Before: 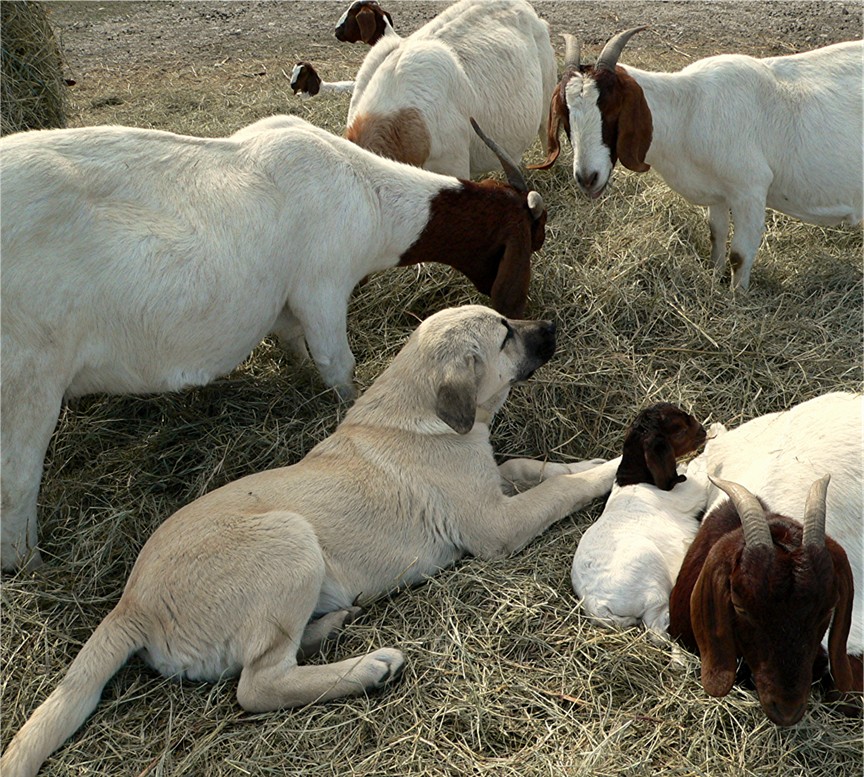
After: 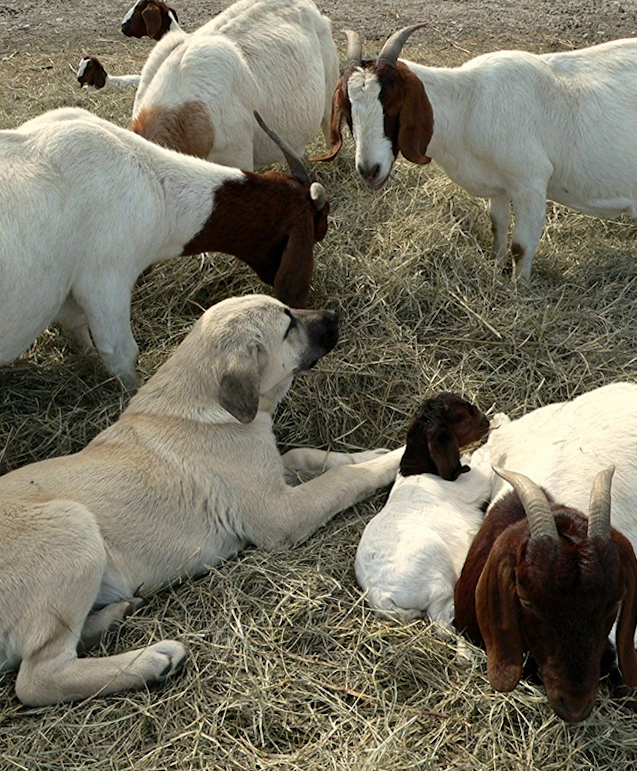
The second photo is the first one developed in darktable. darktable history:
rotate and perspective: rotation 0.226°, lens shift (vertical) -0.042, crop left 0.023, crop right 0.982, crop top 0.006, crop bottom 0.994
crop and rotate: left 24.6%
